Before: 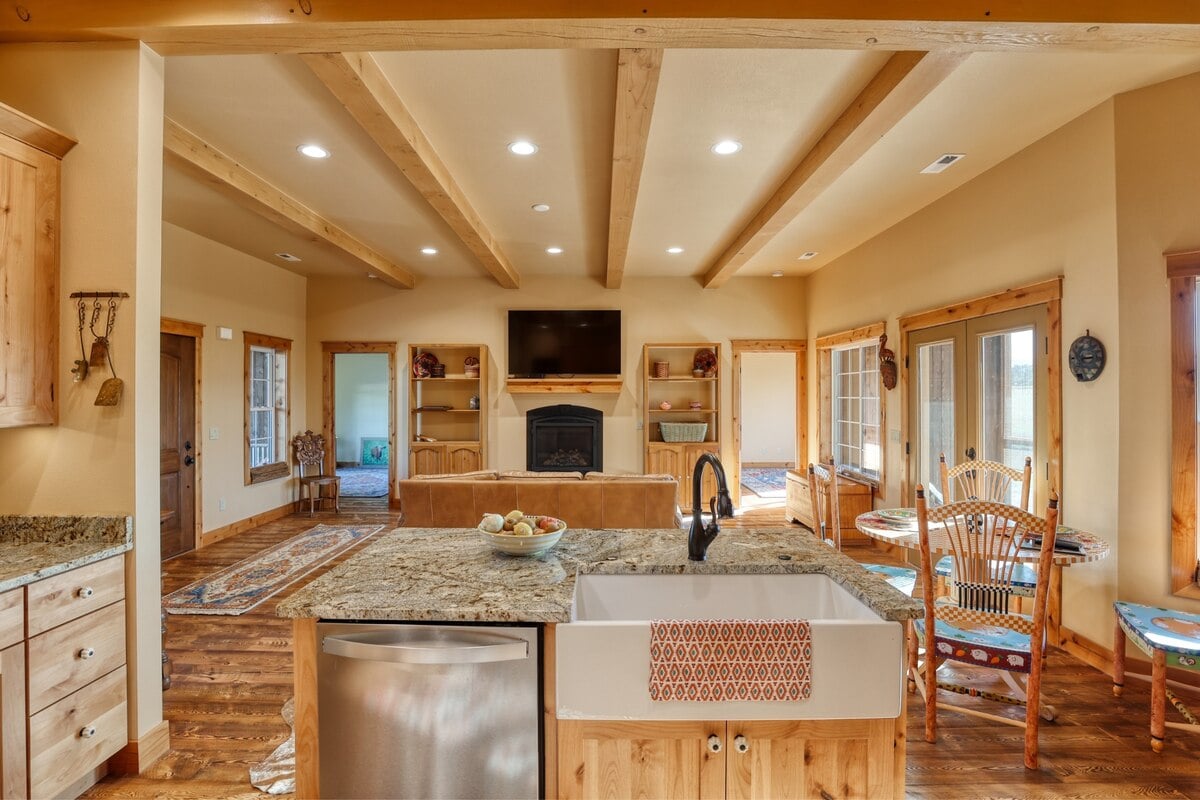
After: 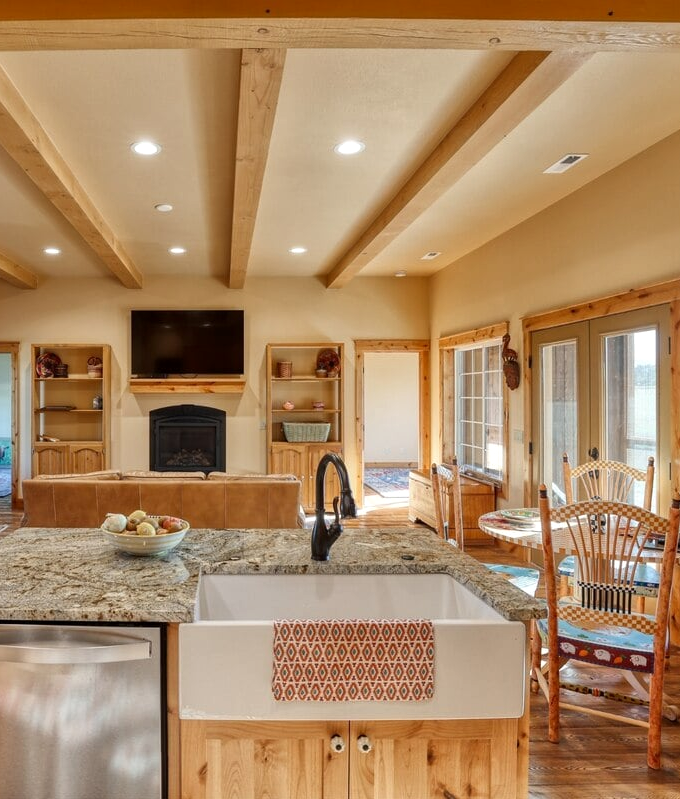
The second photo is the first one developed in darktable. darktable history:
local contrast: mode bilateral grid, contrast 20, coarseness 49, detail 119%, midtone range 0.2
crop: left 31.422%, top 0.015%, right 11.886%
